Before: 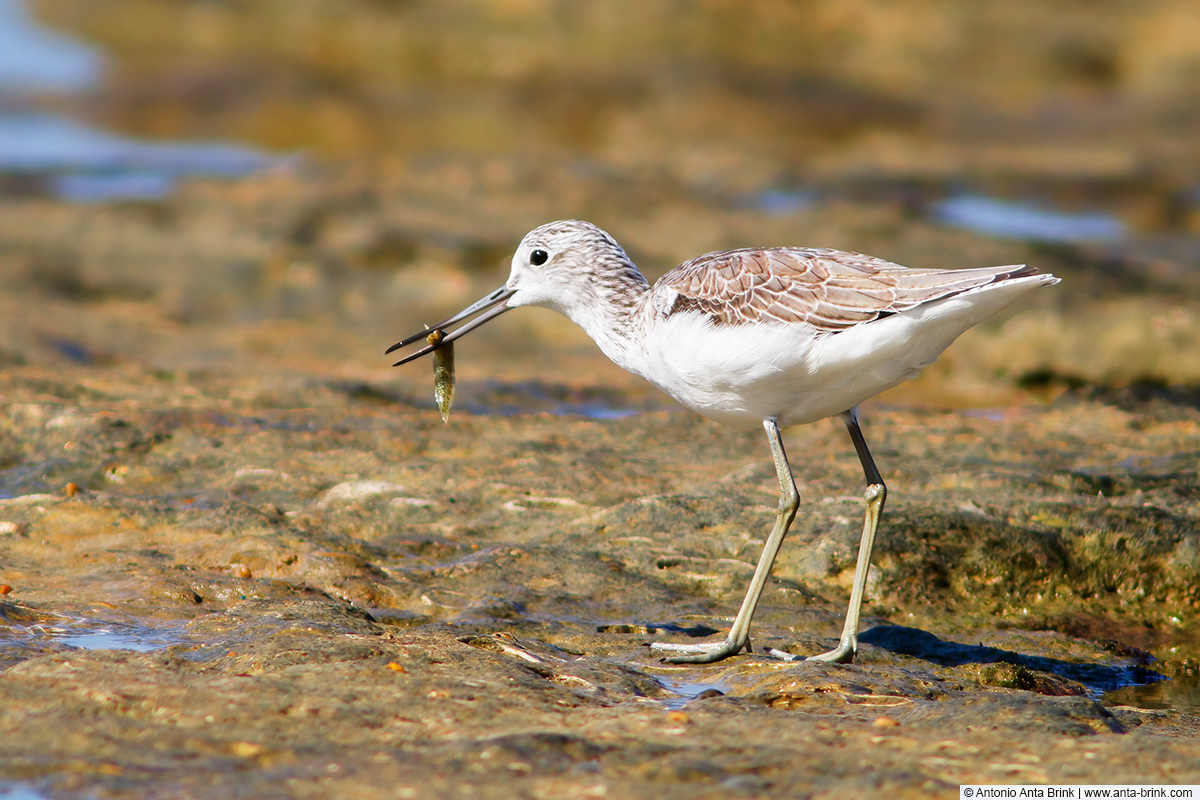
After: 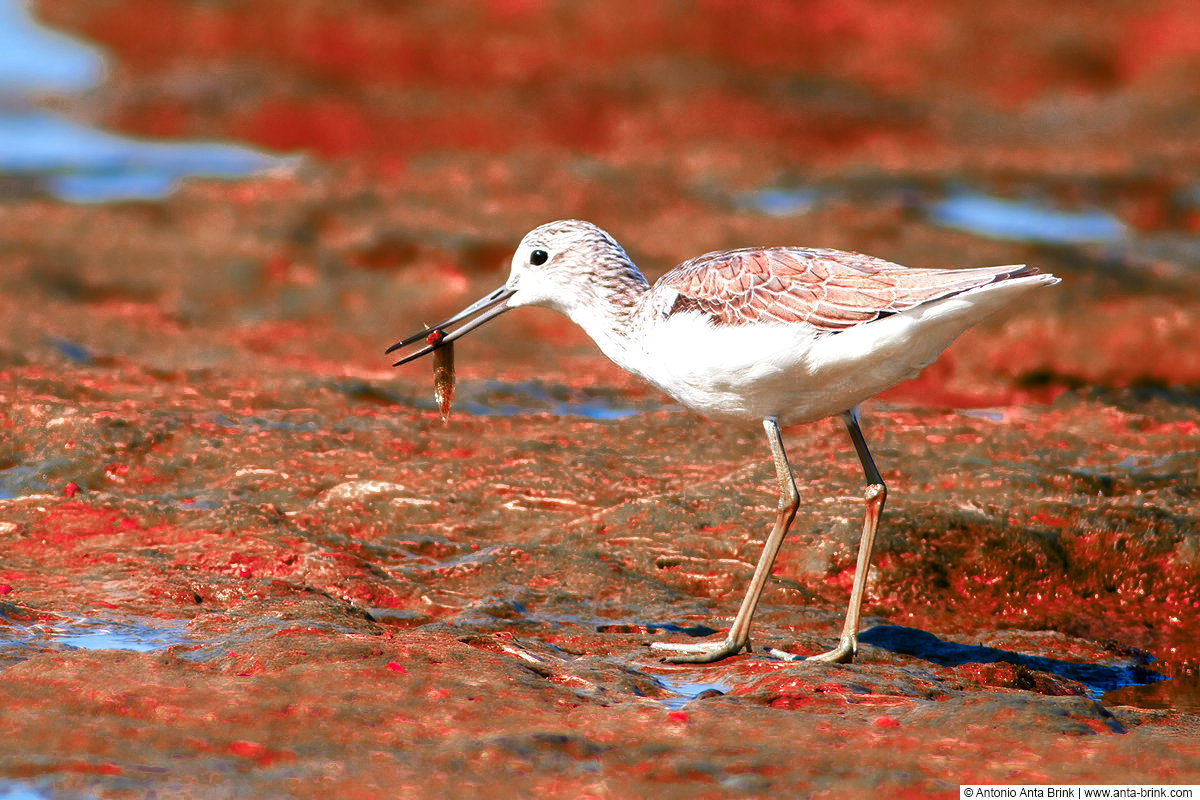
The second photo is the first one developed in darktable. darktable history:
color zones: curves: ch0 [(0.006, 0.385) (0.143, 0.563) (0.243, 0.321) (0.352, 0.464) (0.516, 0.456) (0.625, 0.5) (0.75, 0.5) (0.875, 0.5)]; ch1 [(0, 0.5) (0.134, 0.504) (0.246, 0.463) (0.421, 0.515) (0.5, 0.56) (0.625, 0.5) (0.75, 0.5) (0.875, 0.5)]; ch2 [(0, 0.5) (0.131, 0.426) (0.307, 0.289) (0.38, 0.188) (0.513, 0.216) (0.625, 0.548) (0.75, 0.468) (0.838, 0.396) (0.971, 0.311)]
color balance rgb: perceptual saturation grading › global saturation 36%, perceptual brilliance grading › global brilliance 10%, global vibrance 20%
white balance: emerald 1
